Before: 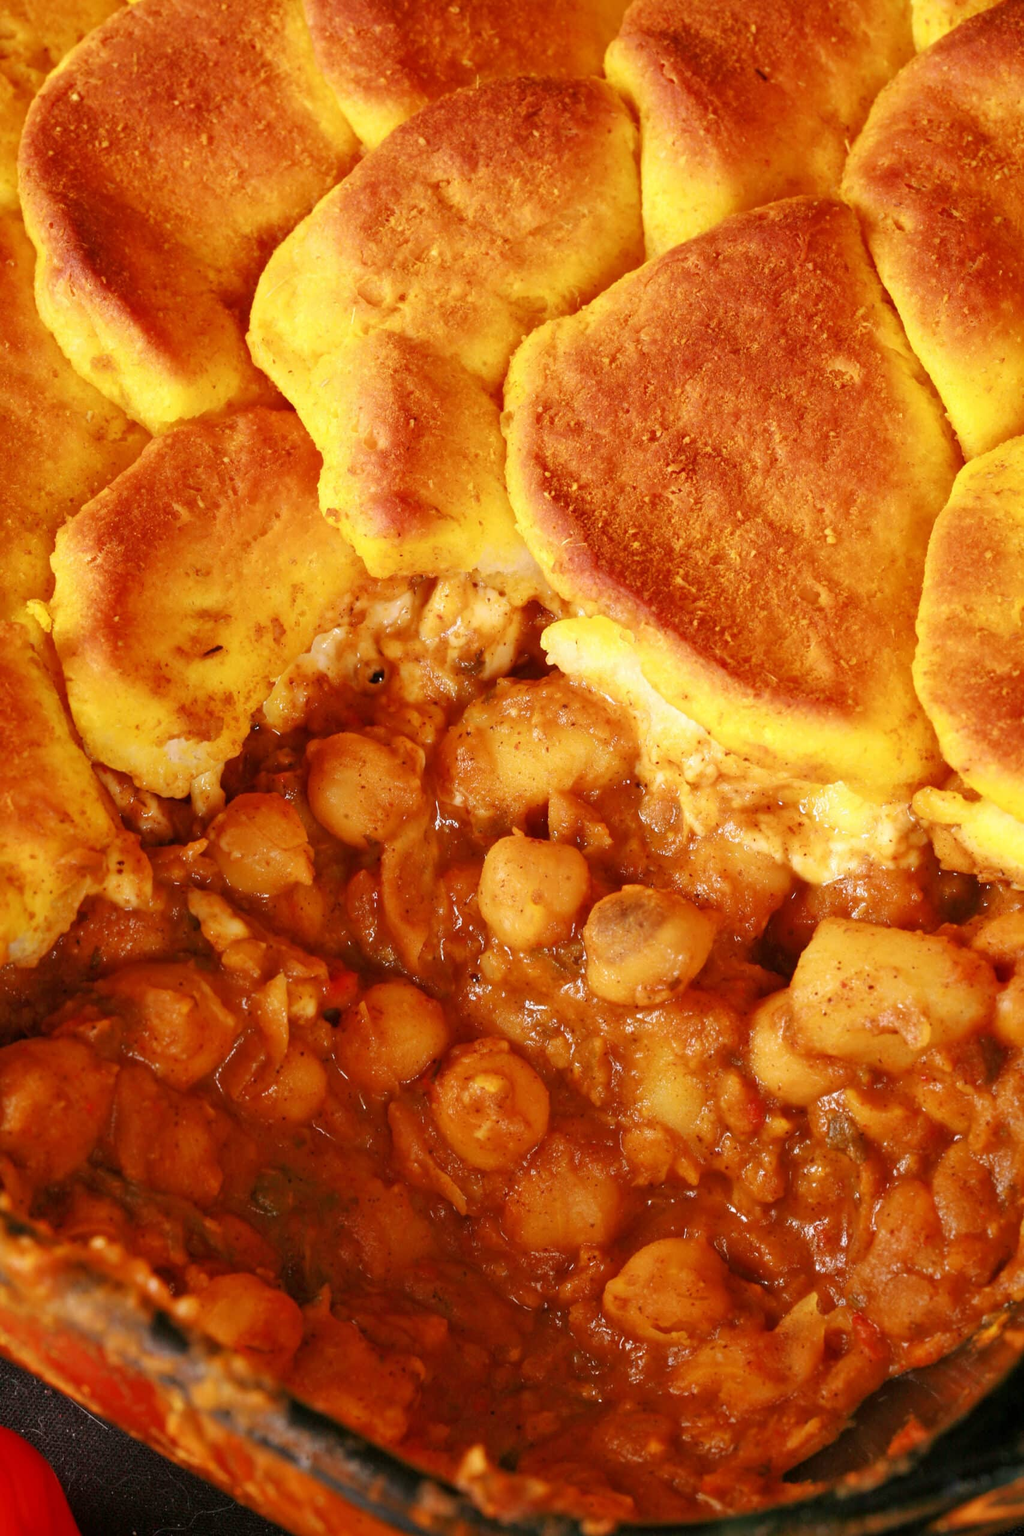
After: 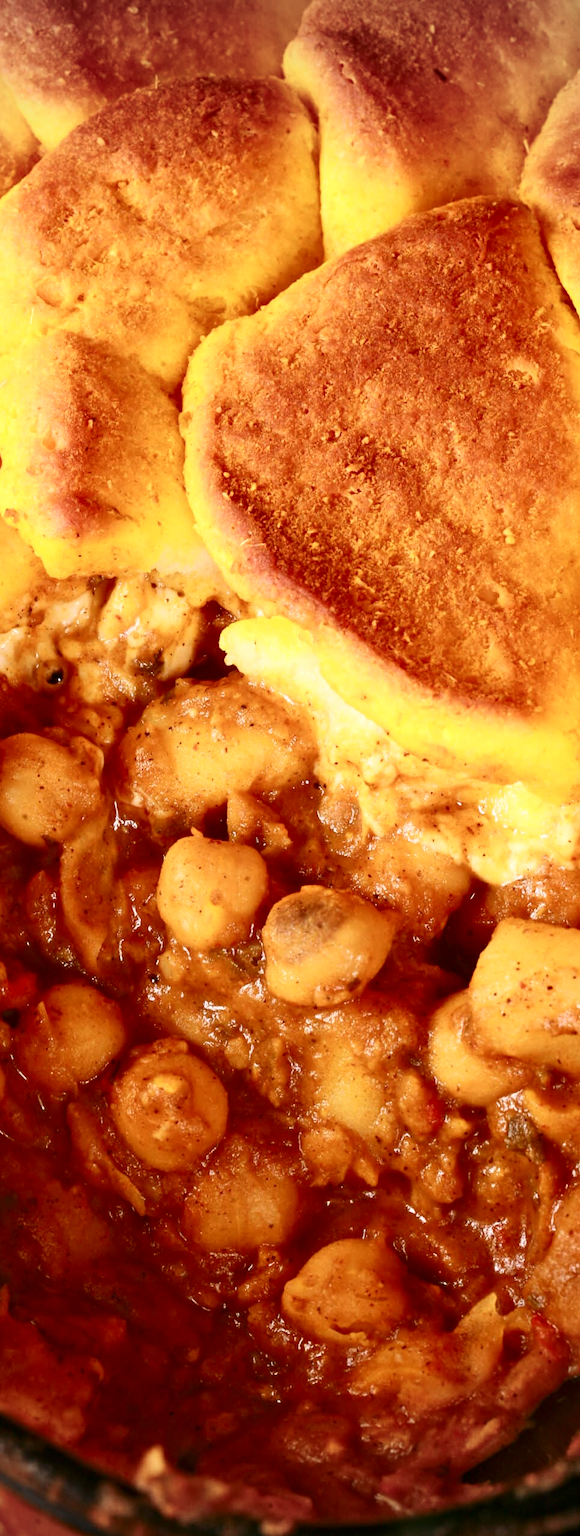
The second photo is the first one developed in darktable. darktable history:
crop: left 31.458%, top 0%, right 11.876%
contrast brightness saturation: contrast 0.28
vignetting: center (-0.15, 0.013)
exposure: compensate highlight preservation false
